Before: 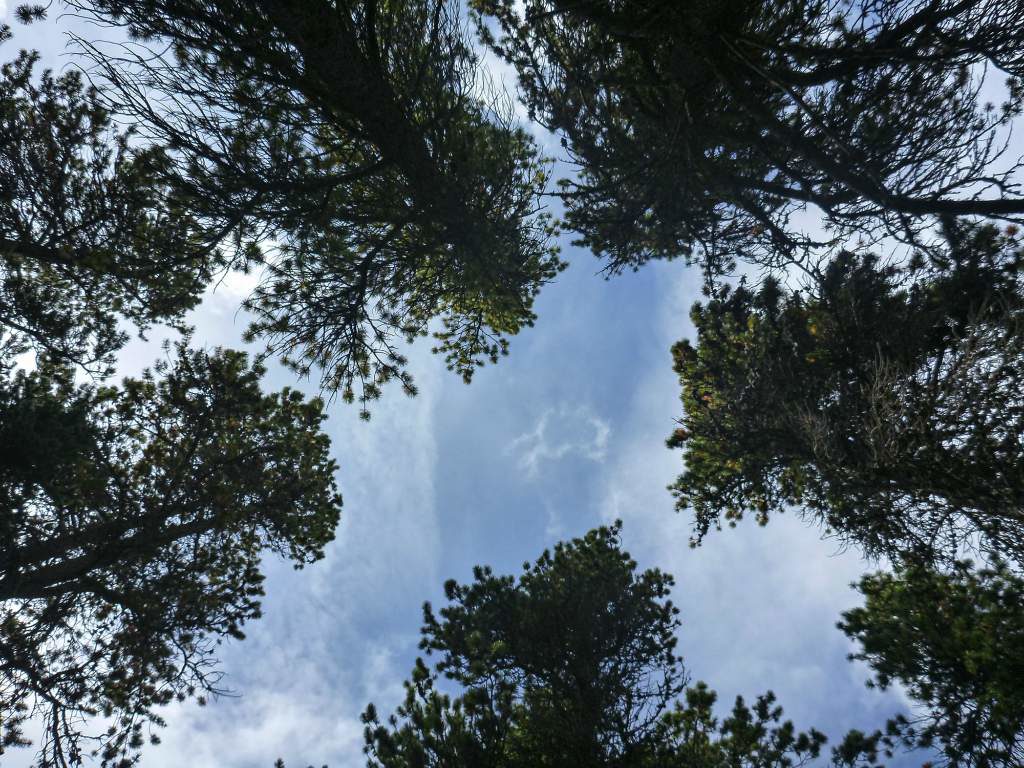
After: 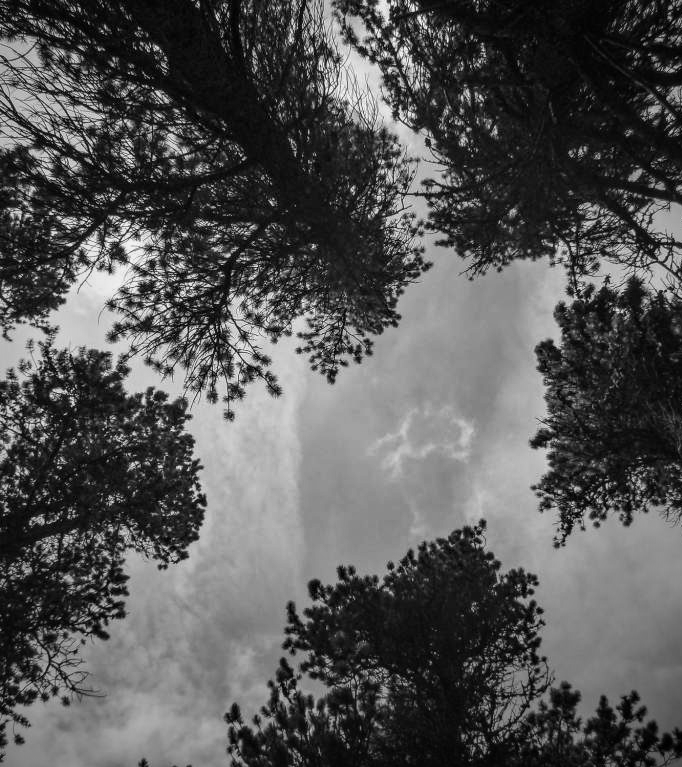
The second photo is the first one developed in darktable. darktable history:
local contrast: on, module defaults
contrast brightness saturation: contrast 0.28
vignetting: fall-off start 72.14%, fall-off radius 108.07%, brightness -0.713, saturation -0.488, center (-0.054, -0.359), width/height ratio 0.729
crop and rotate: left 13.342%, right 19.991%
white balance: red 0.931, blue 1.11
shadows and highlights: on, module defaults
monochrome: a -6.99, b 35.61, size 1.4
